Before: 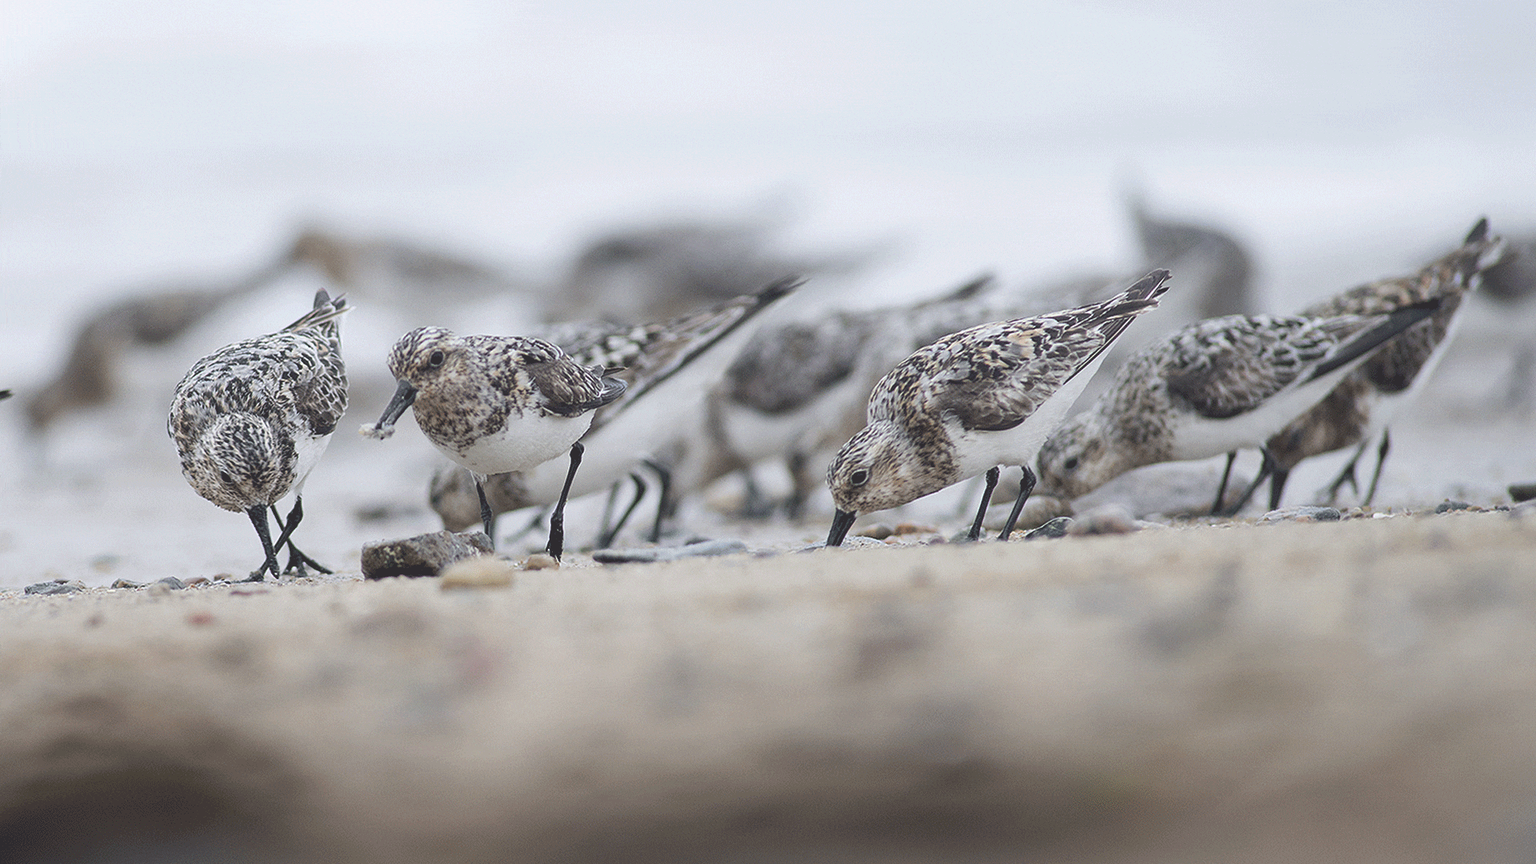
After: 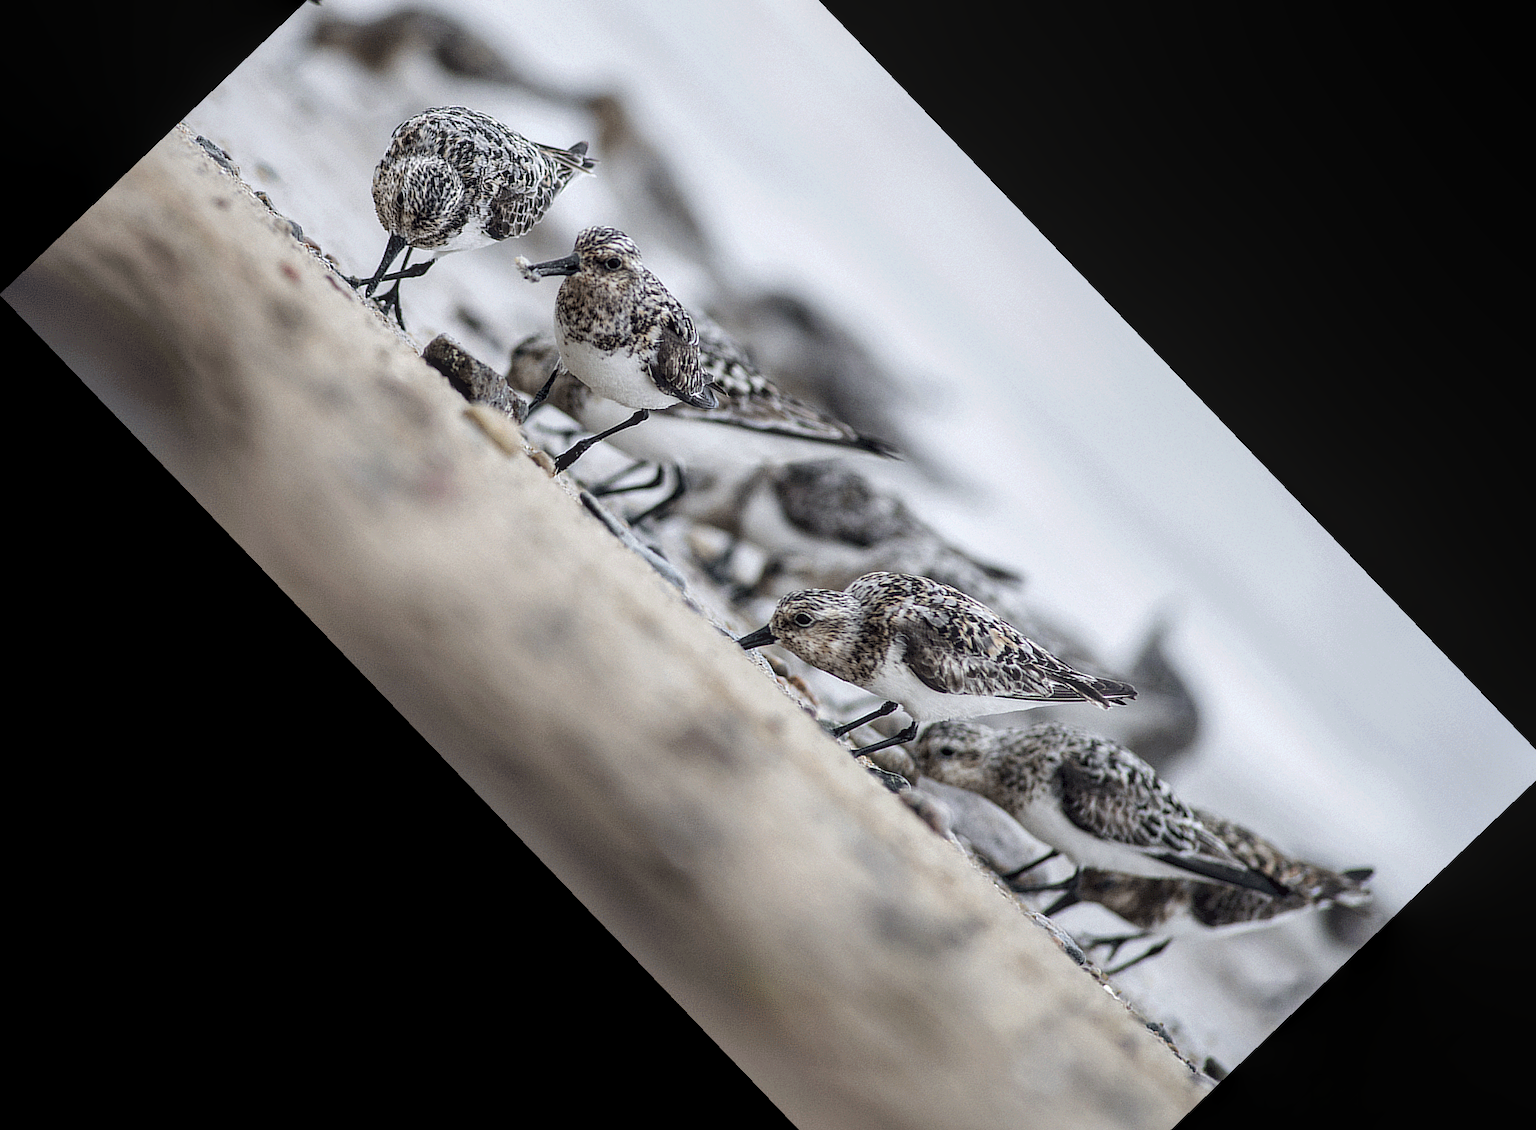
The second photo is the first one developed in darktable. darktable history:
tone equalizer: on, module defaults
crop and rotate: angle -46.26°, top 16.234%, right 0.912%, bottom 11.704%
local contrast: detail 142%
contrast equalizer: octaves 7, y [[0.6 ×6], [0.55 ×6], [0 ×6], [0 ×6], [0 ×6]], mix 0.29
